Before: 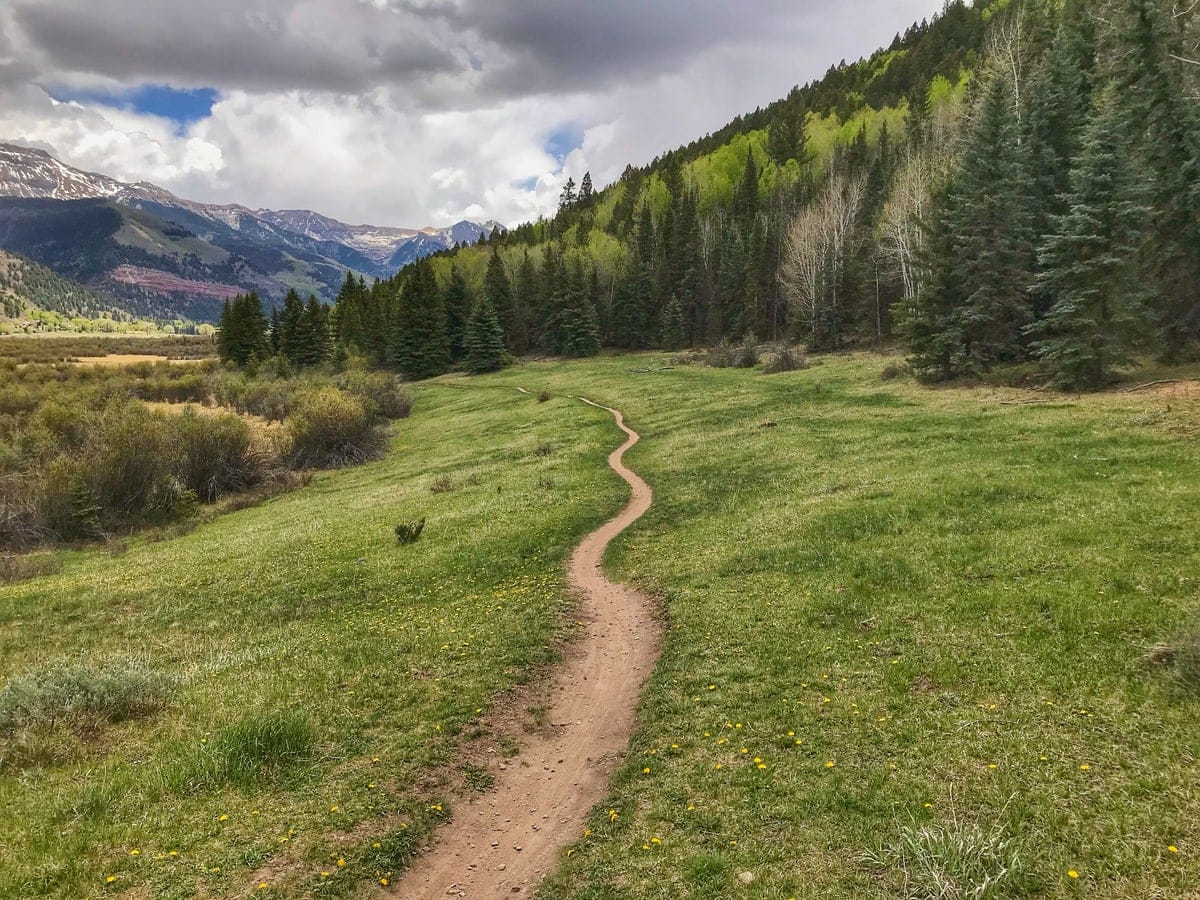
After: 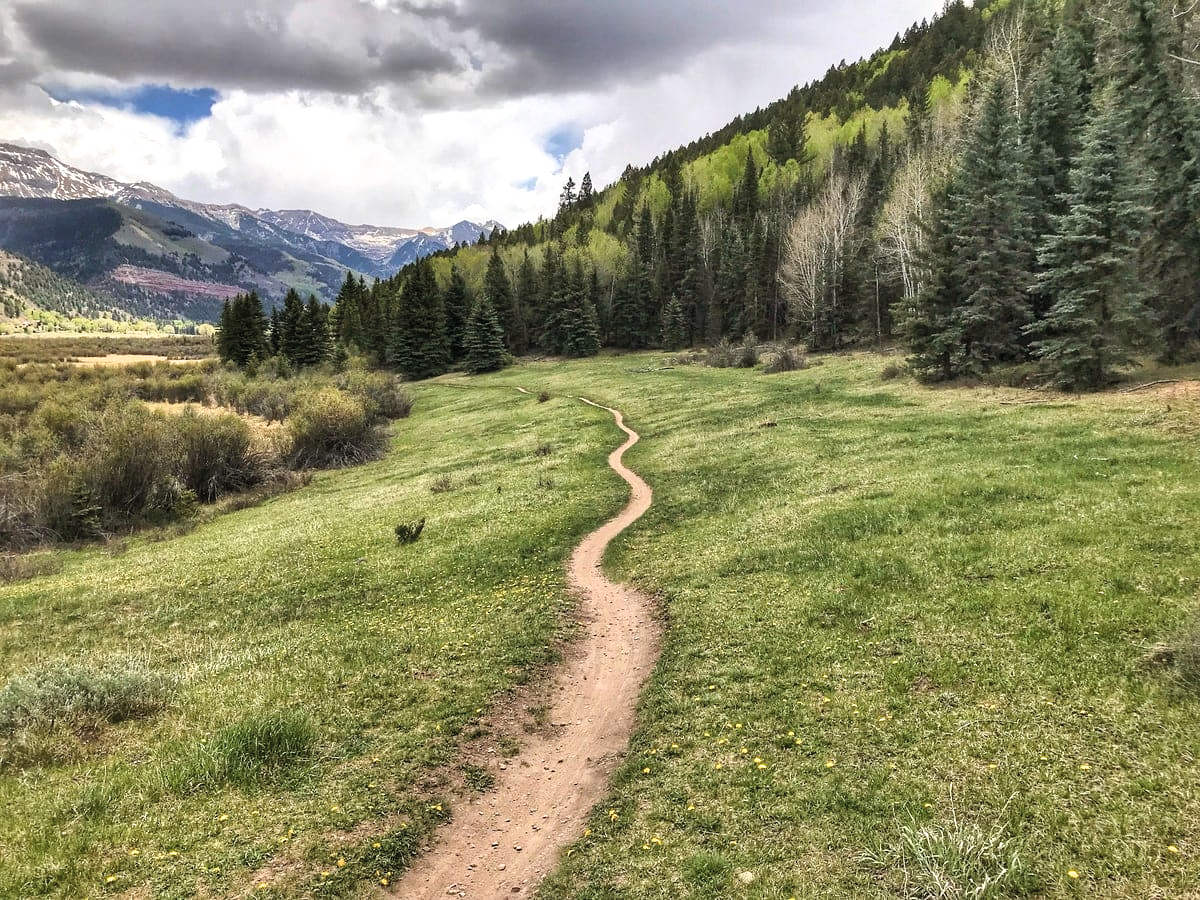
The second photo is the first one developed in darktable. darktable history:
contrast brightness saturation: brightness 0.15
local contrast: mode bilateral grid, contrast 20, coarseness 50, detail 120%, midtone range 0.2
filmic rgb: white relative exposure 2.2 EV, hardness 6.97
shadows and highlights: shadows 49, highlights -41, soften with gaussian
